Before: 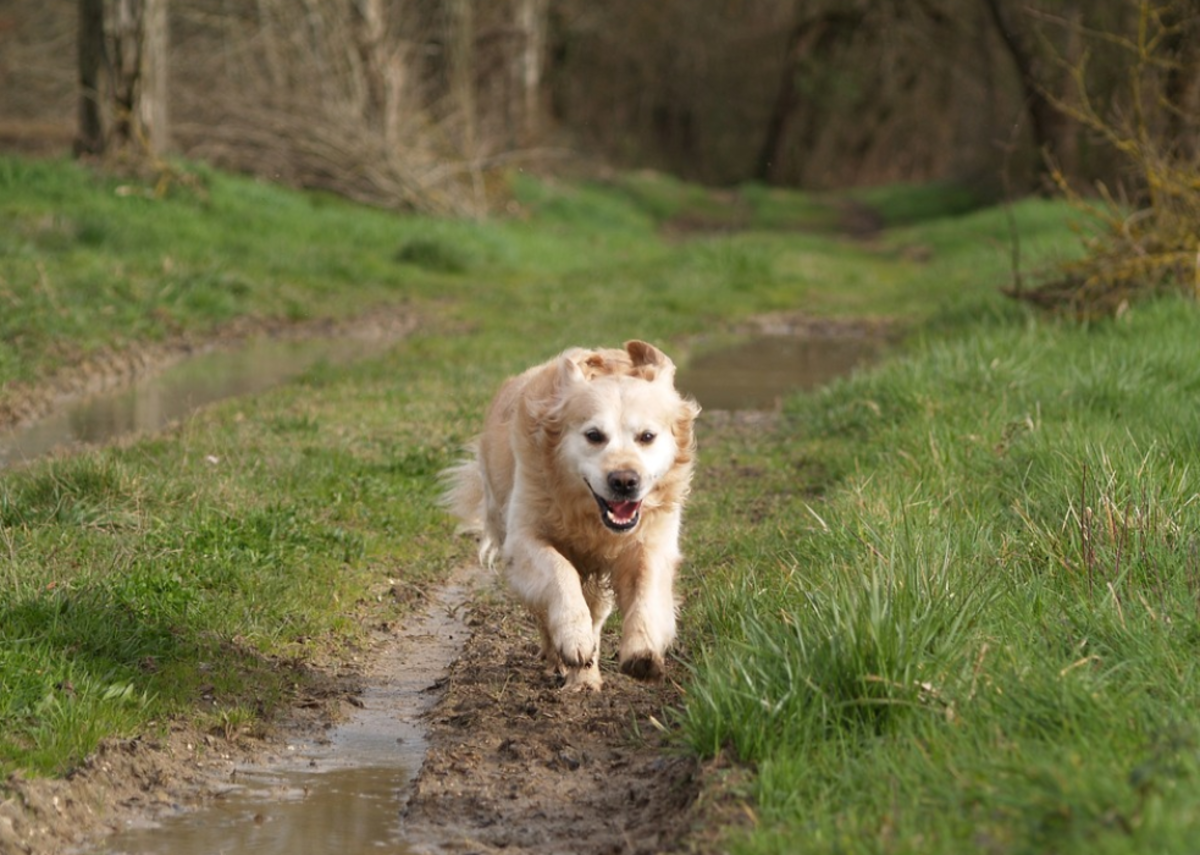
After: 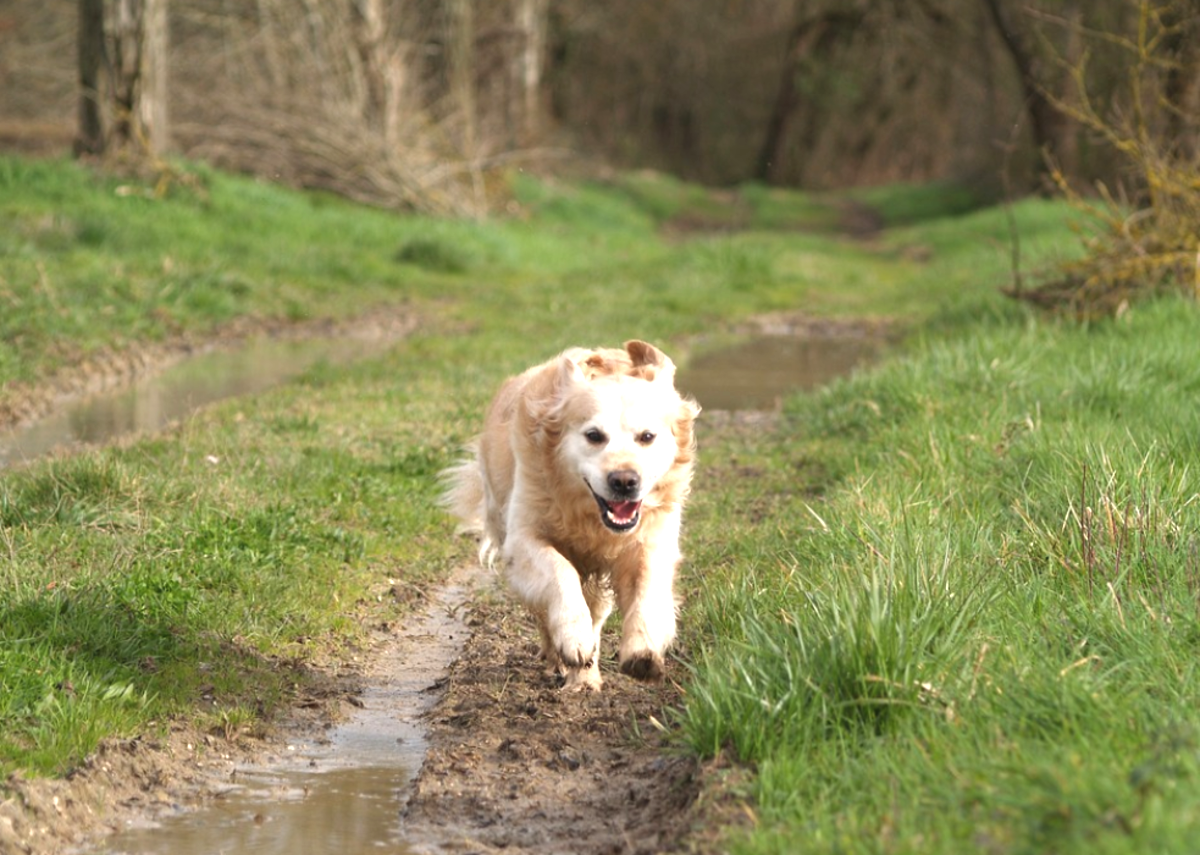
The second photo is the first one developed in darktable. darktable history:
exposure: black level correction -0.002, exposure 0.713 EV, compensate highlight preservation false
